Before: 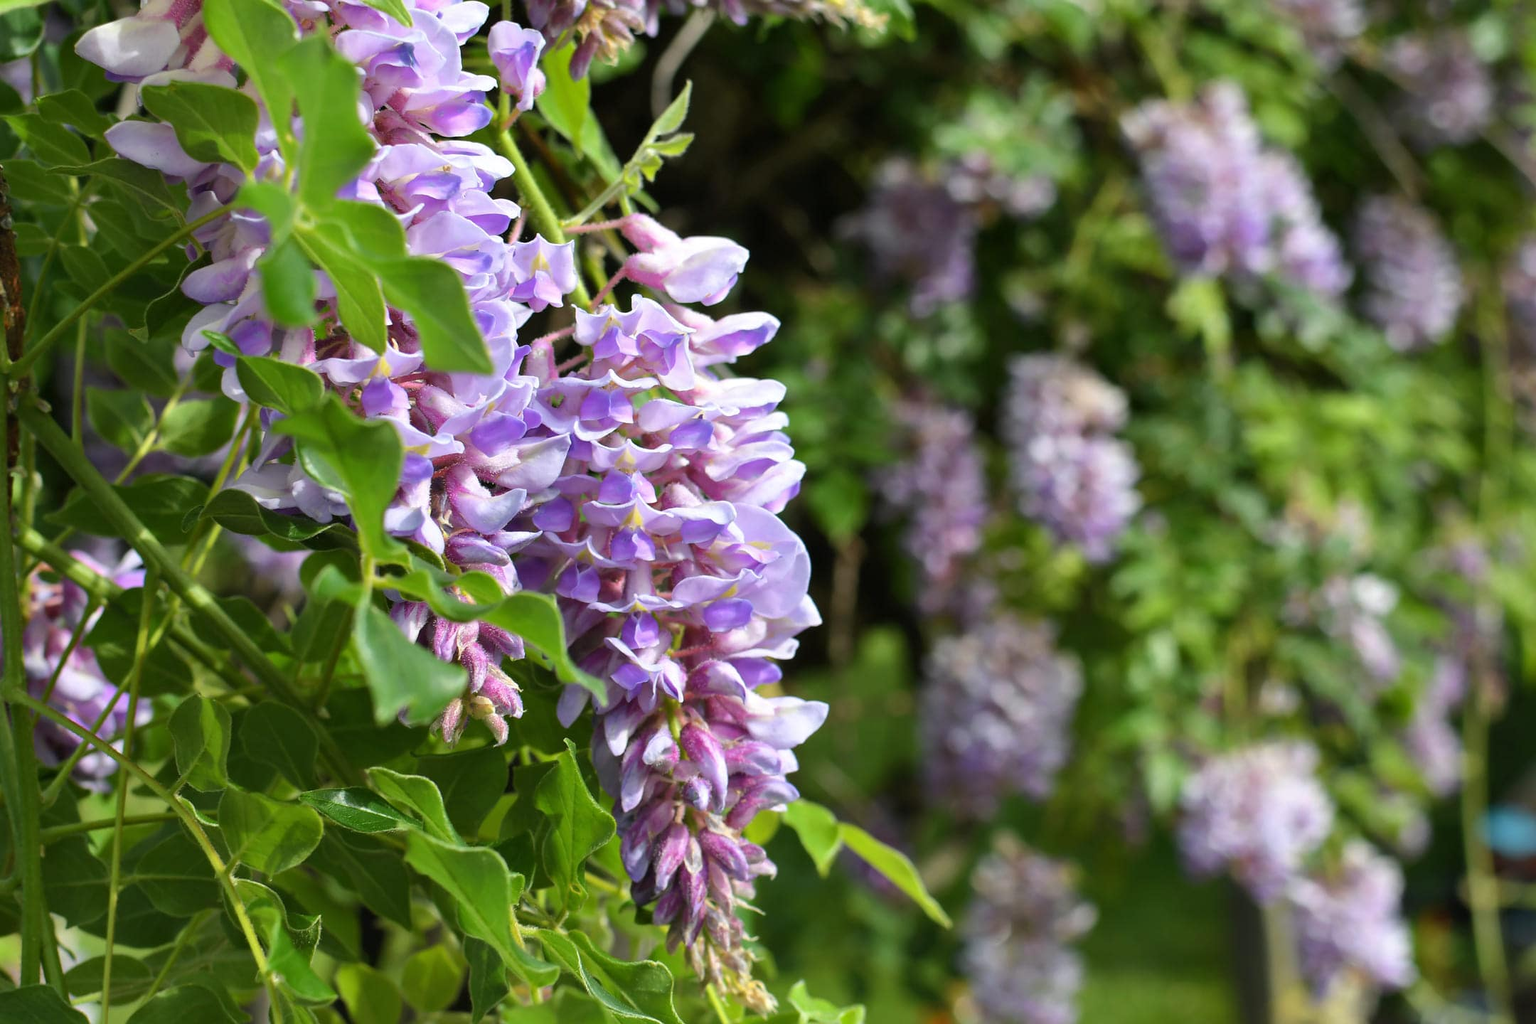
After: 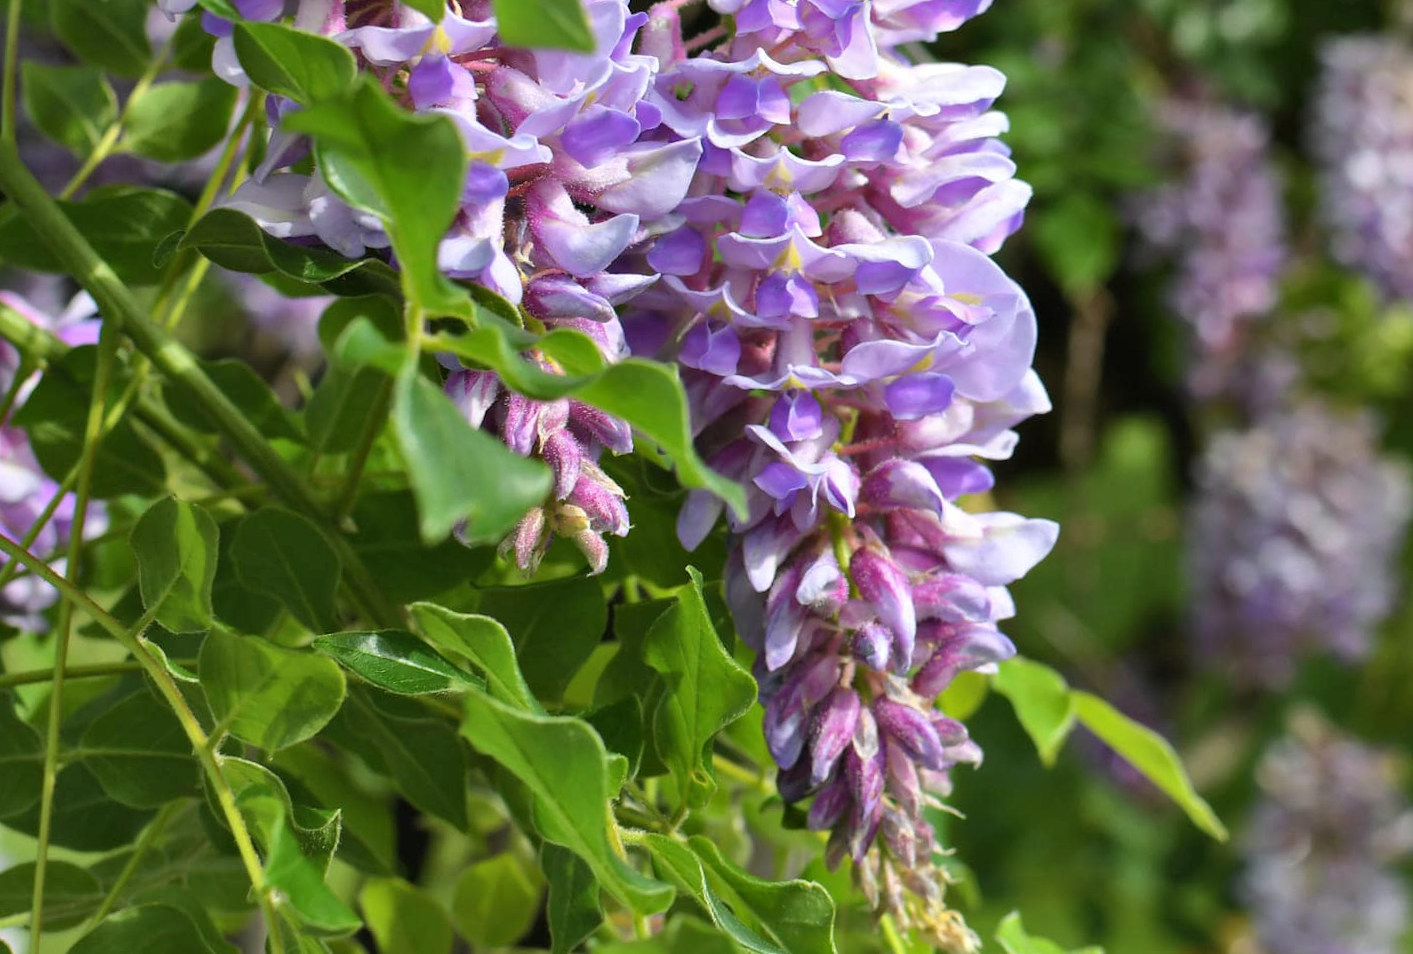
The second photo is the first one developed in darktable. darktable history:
shadows and highlights: soften with gaussian
crop and rotate: angle -0.877°, left 3.727%, top 32.167%, right 29.346%
